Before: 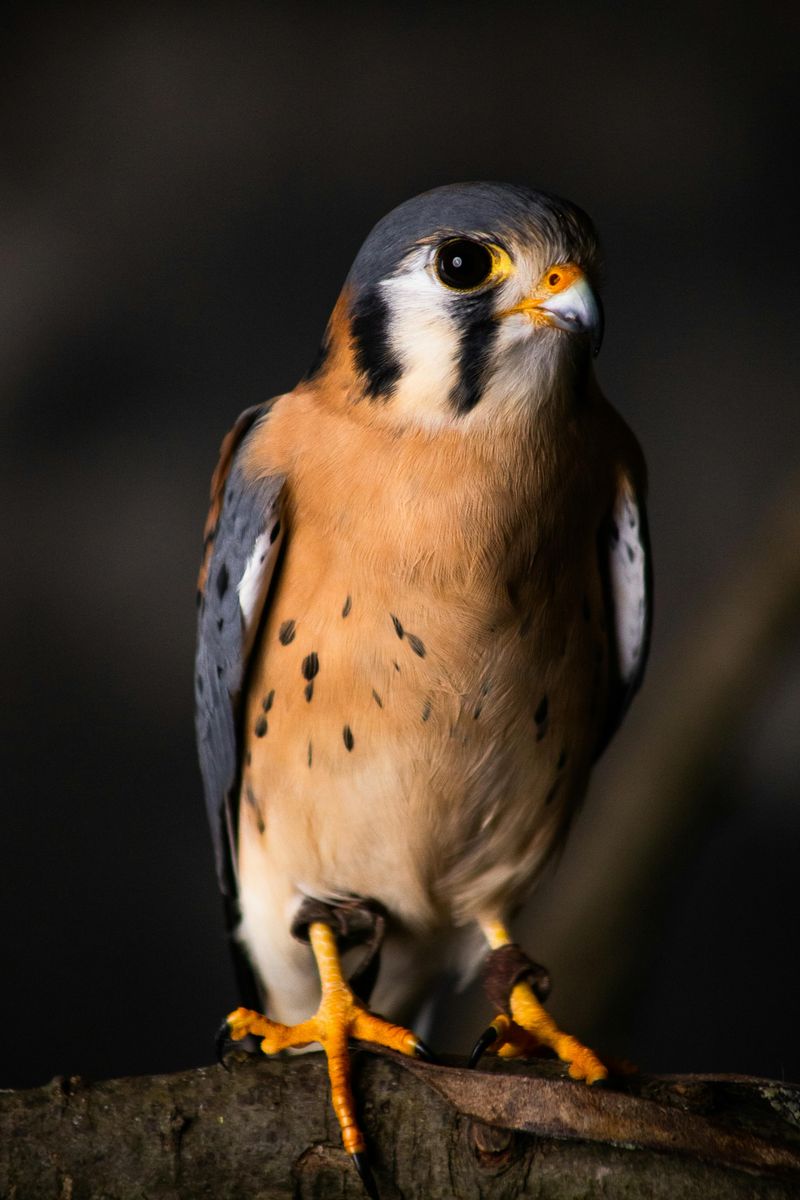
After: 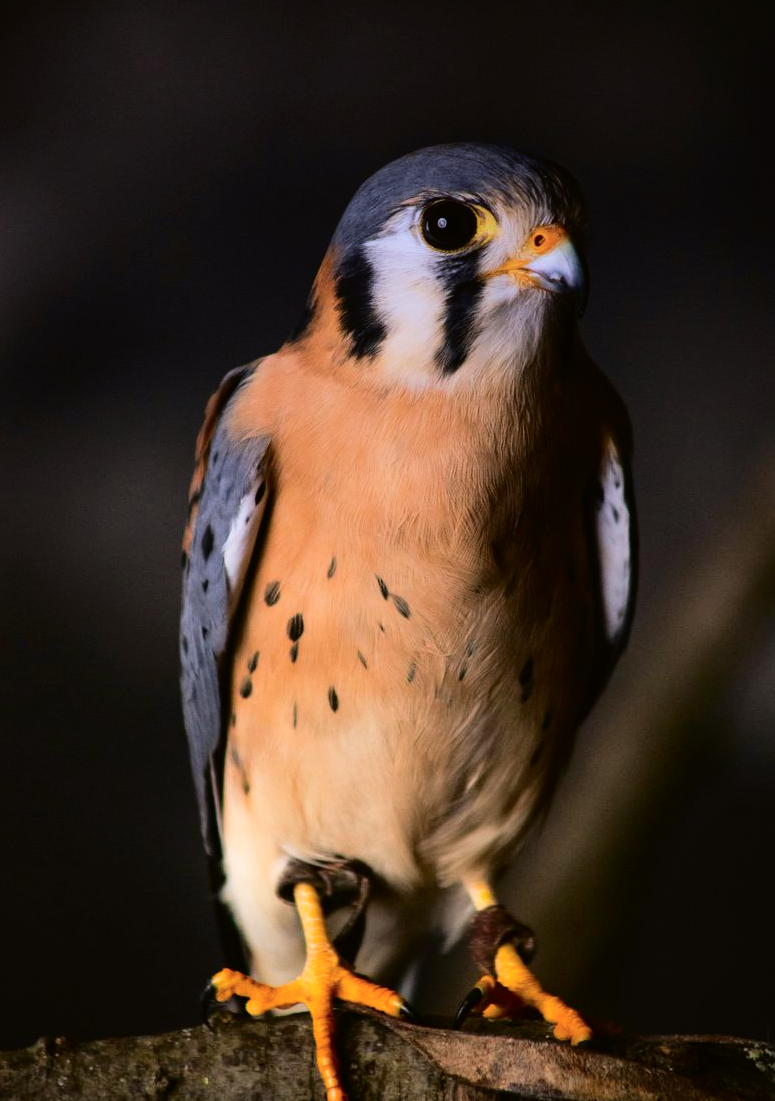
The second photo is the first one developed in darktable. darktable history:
graduated density: hue 238.83°, saturation 50%
crop: left 1.964%, top 3.251%, right 1.122%, bottom 4.933%
tone curve: curves: ch0 [(0, 0.01) (0.052, 0.045) (0.136, 0.133) (0.275, 0.35) (0.43, 0.54) (0.676, 0.751) (0.89, 0.919) (1, 1)]; ch1 [(0, 0) (0.094, 0.081) (0.285, 0.299) (0.385, 0.403) (0.447, 0.429) (0.495, 0.496) (0.544, 0.552) (0.589, 0.612) (0.722, 0.728) (1, 1)]; ch2 [(0, 0) (0.257, 0.217) (0.43, 0.421) (0.498, 0.507) (0.531, 0.544) (0.56, 0.579) (0.625, 0.642) (1, 1)], color space Lab, independent channels, preserve colors none
